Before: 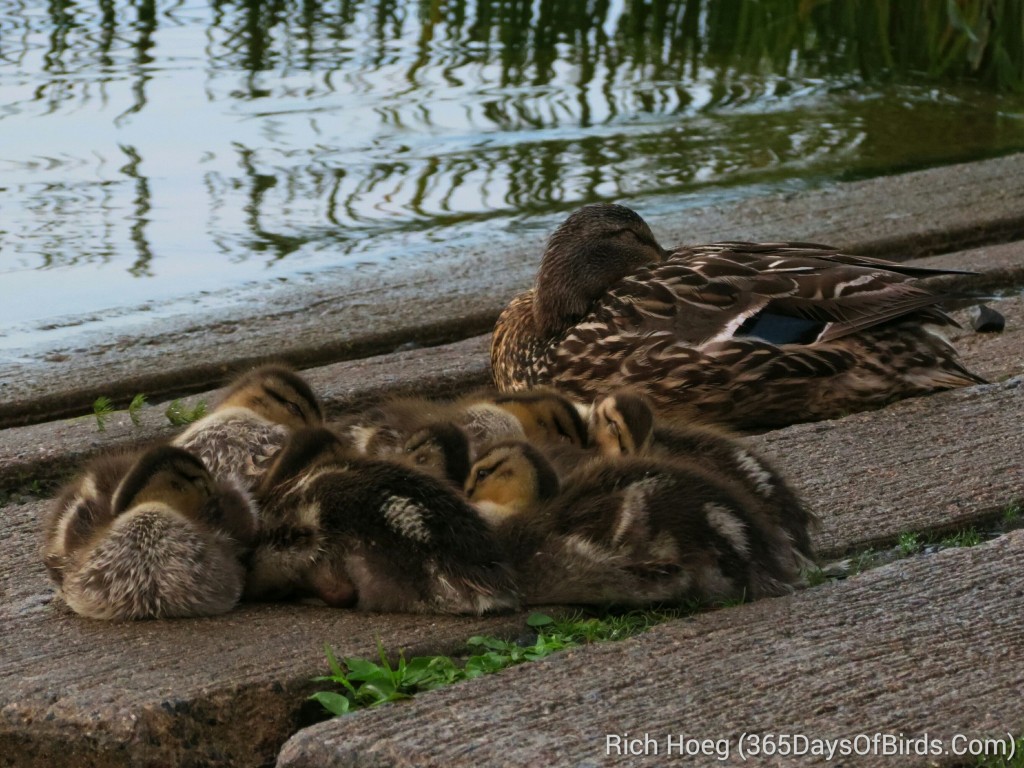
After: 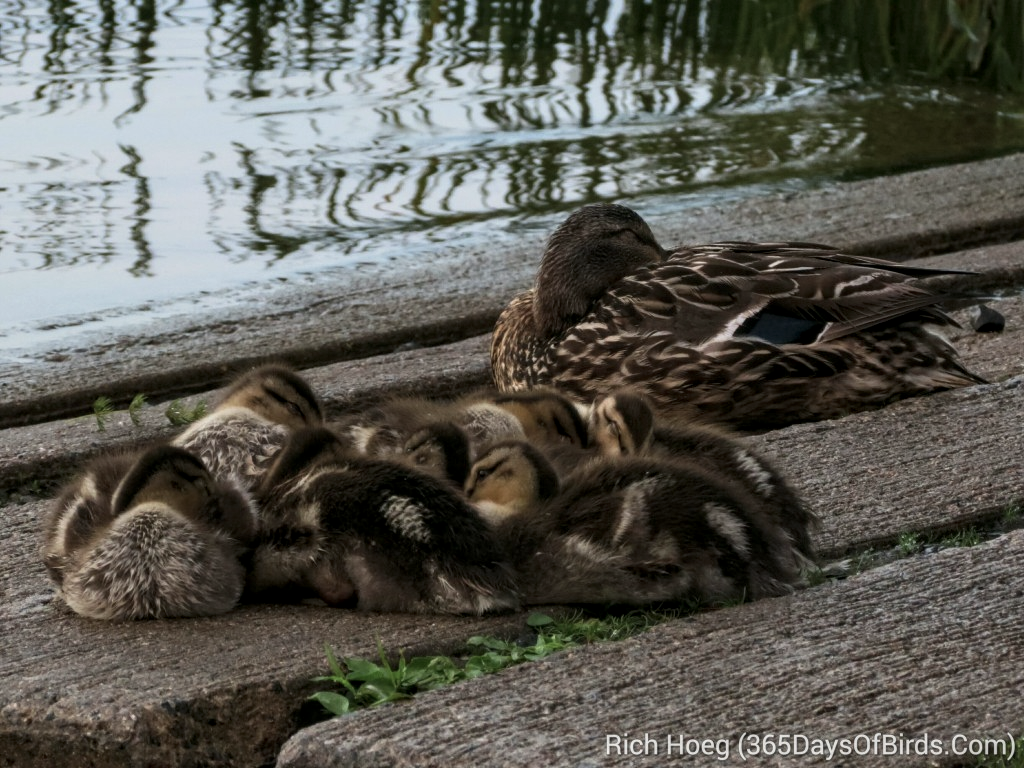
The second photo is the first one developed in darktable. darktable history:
contrast brightness saturation: contrast 0.103, saturation -0.295
local contrast: on, module defaults
